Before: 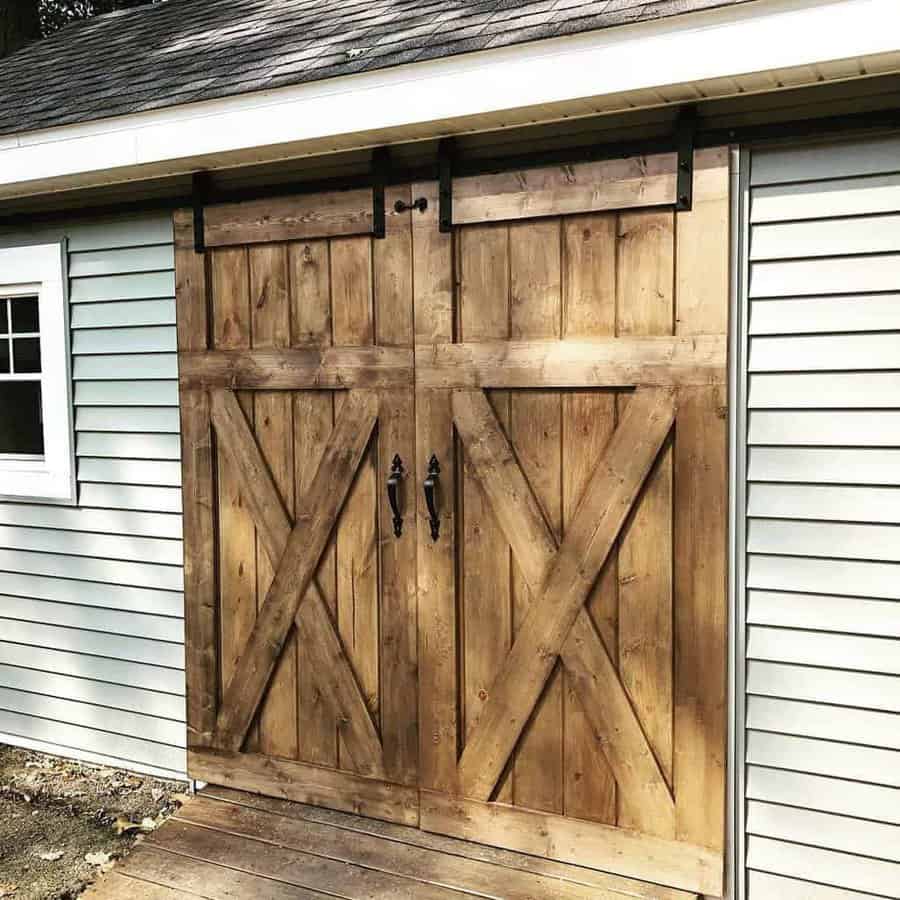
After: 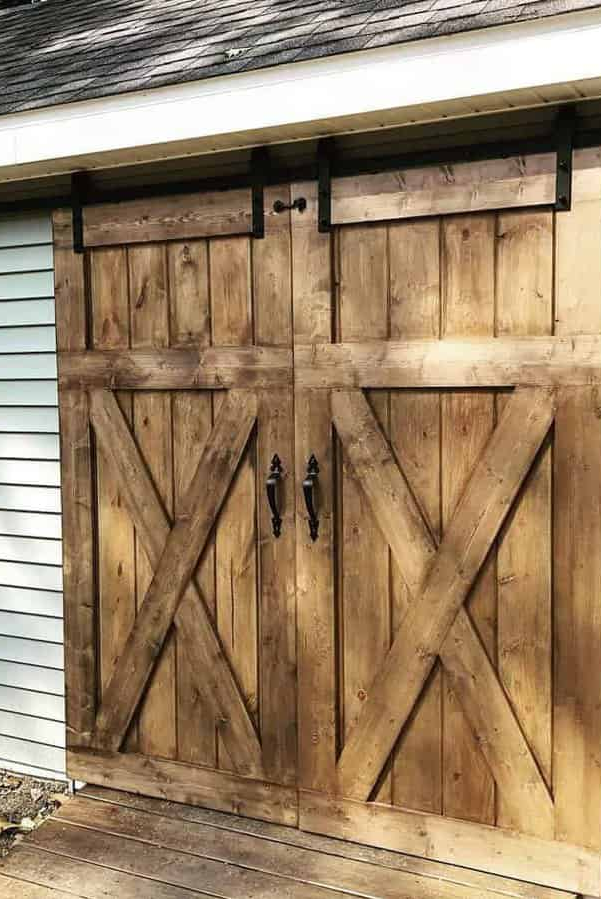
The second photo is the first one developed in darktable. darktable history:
crop and rotate: left 13.506%, right 19.676%
